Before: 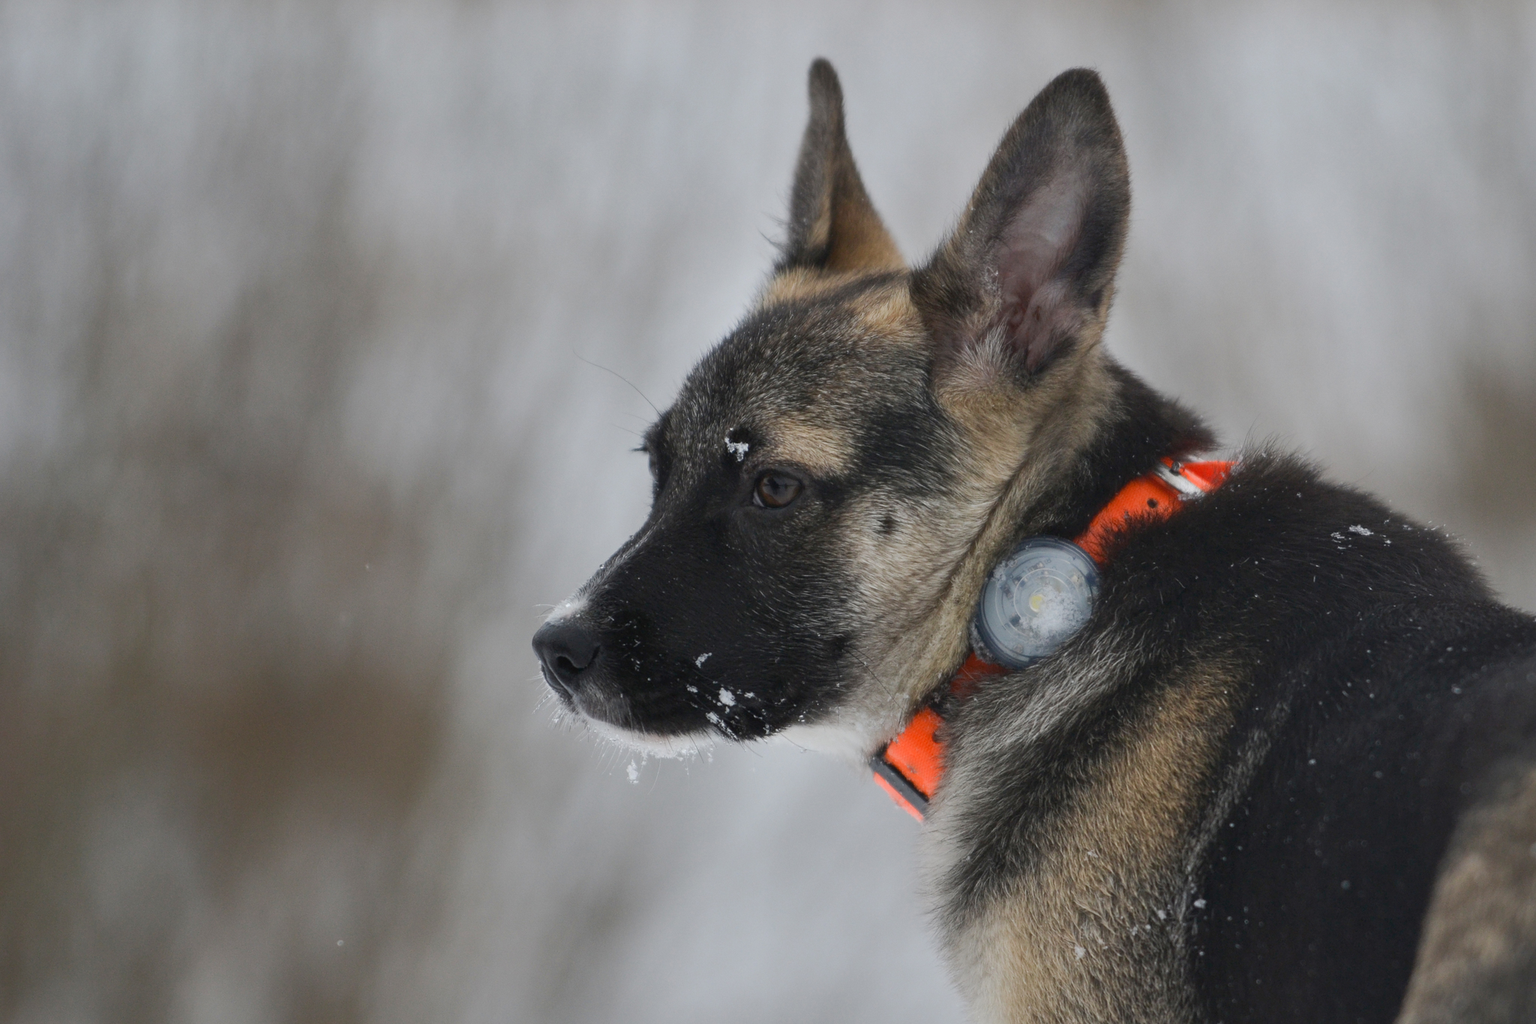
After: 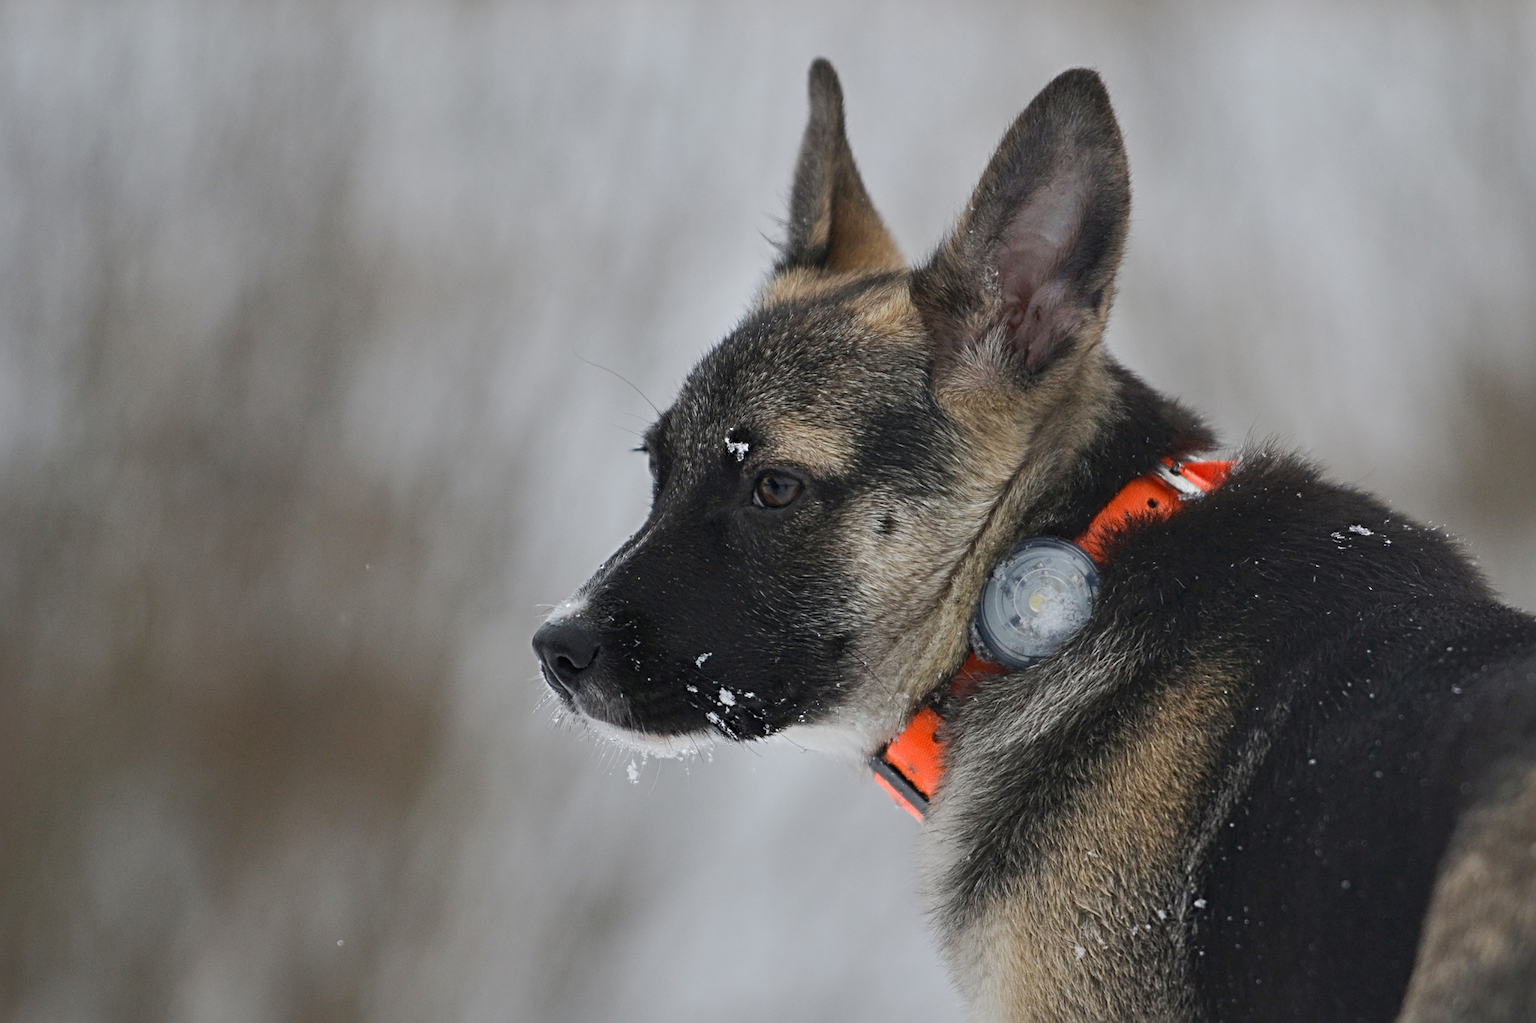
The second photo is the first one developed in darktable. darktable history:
sharpen: radius 4.865
